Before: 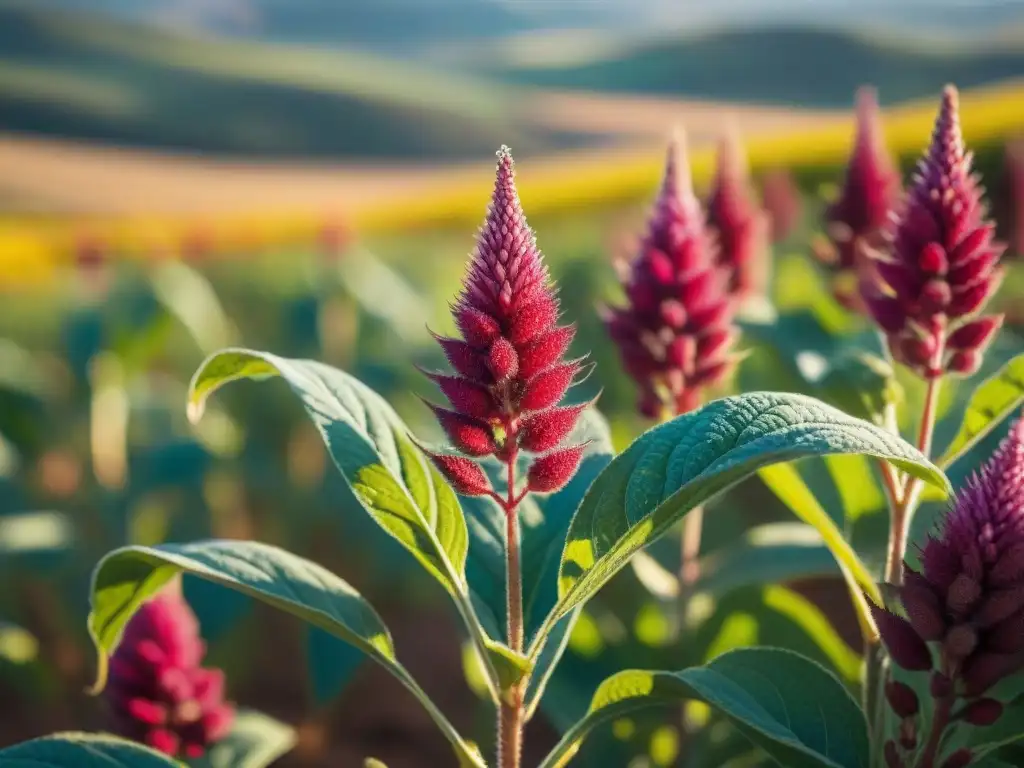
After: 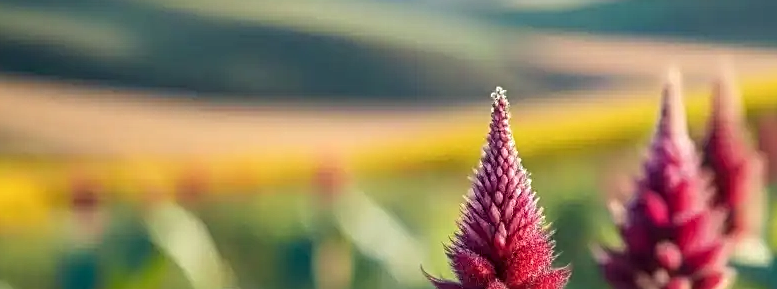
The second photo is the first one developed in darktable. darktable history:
crop: left 0.509%, top 7.64%, right 23.583%, bottom 54.608%
local contrast: on, module defaults
sharpen: radius 2.731
